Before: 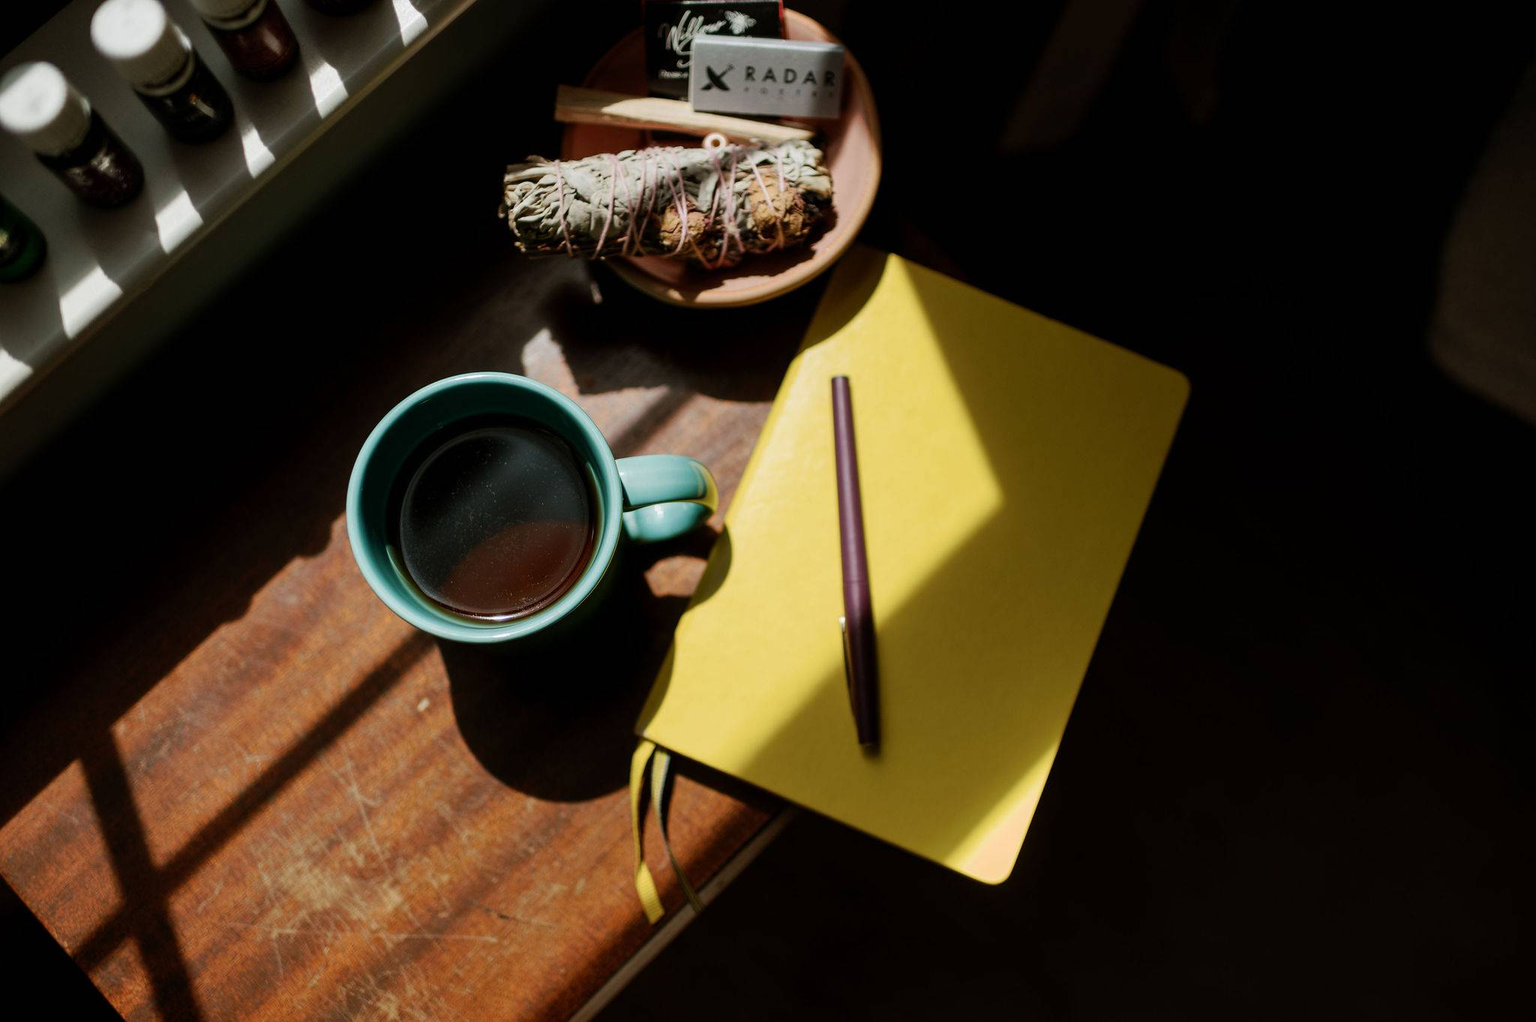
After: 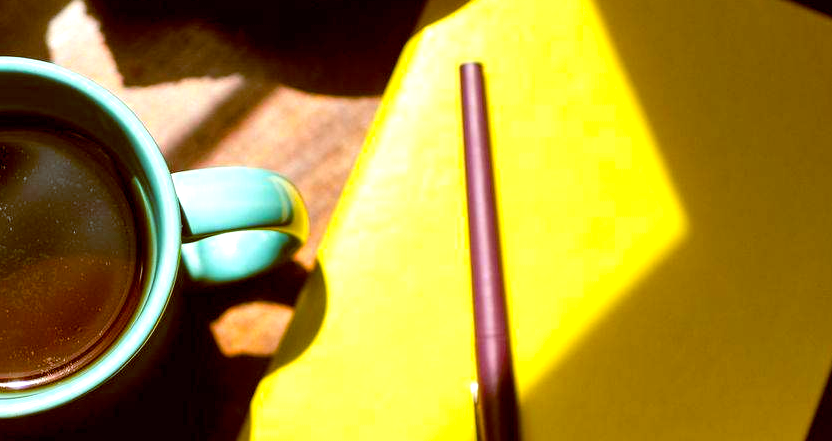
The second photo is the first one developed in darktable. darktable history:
crop: left 31.73%, top 32.296%, right 27.636%, bottom 35.273%
exposure: black level correction 0, exposure 1.1 EV, compensate exposure bias true, compensate highlight preservation false
color balance rgb: global offset › chroma 0.397%, global offset › hue 33.32°, perceptual saturation grading › global saturation 19.366%, global vibrance 20%
shadows and highlights: shadows 31.08, highlights 0.23, soften with gaussian
